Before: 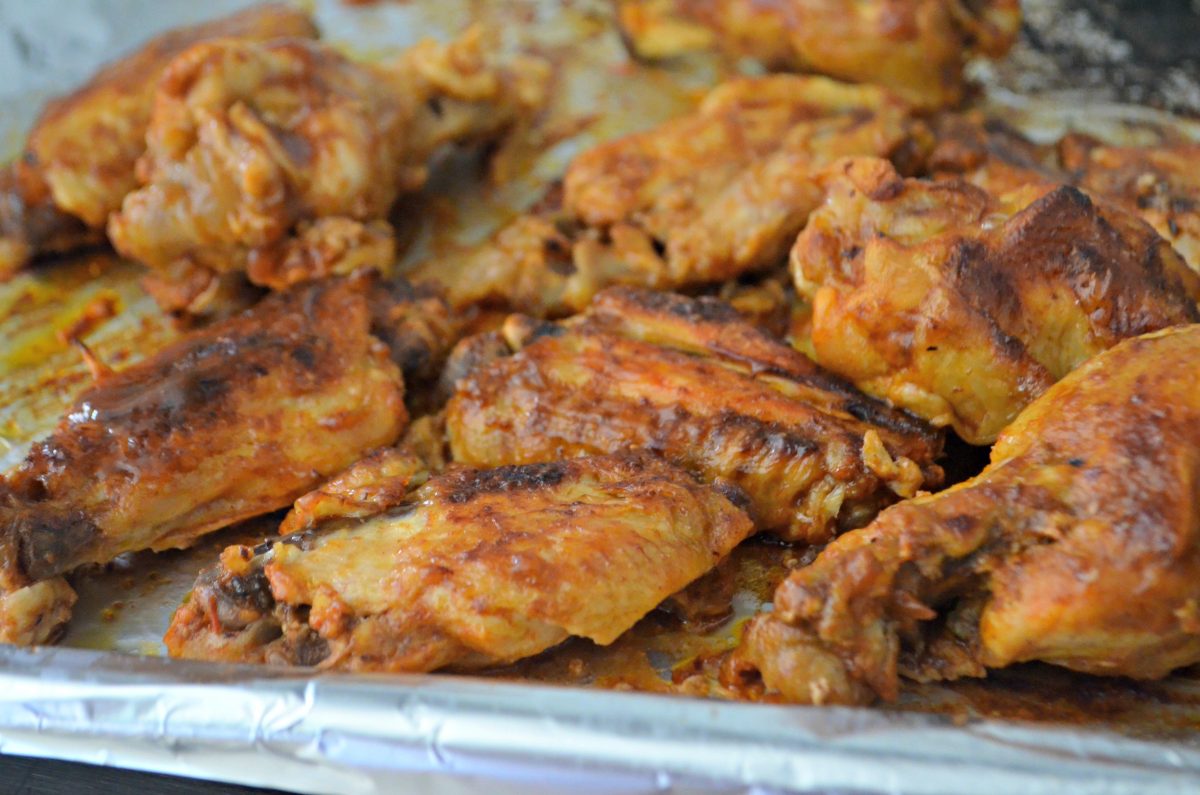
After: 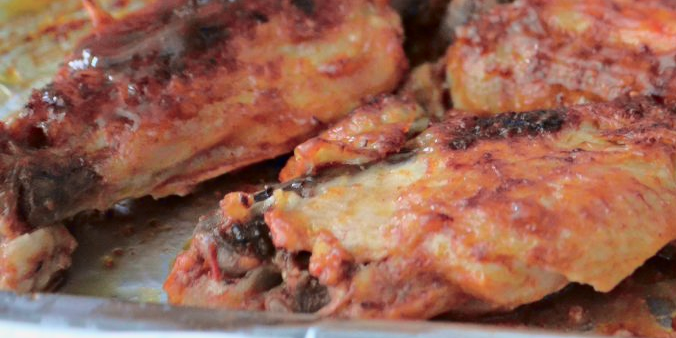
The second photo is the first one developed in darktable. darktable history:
crop: top 44.483%, right 43.593%, bottom 12.892%
tone curve: curves: ch0 [(0, 0) (0.139, 0.081) (0.304, 0.259) (0.502, 0.505) (0.683, 0.676) (0.761, 0.773) (0.858, 0.858) (0.987, 0.945)]; ch1 [(0, 0) (0.172, 0.123) (0.304, 0.288) (0.414, 0.44) (0.472, 0.473) (0.502, 0.508) (0.54, 0.543) (0.583, 0.601) (0.638, 0.654) (0.741, 0.783) (1, 1)]; ch2 [(0, 0) (0.411, 0.424) (0.485, 0.476) (0.502, 0.502) (0.557, 0.54) (0.631, 0.576) (1, 1)], color space Lab, independent channels, preserve colors none
